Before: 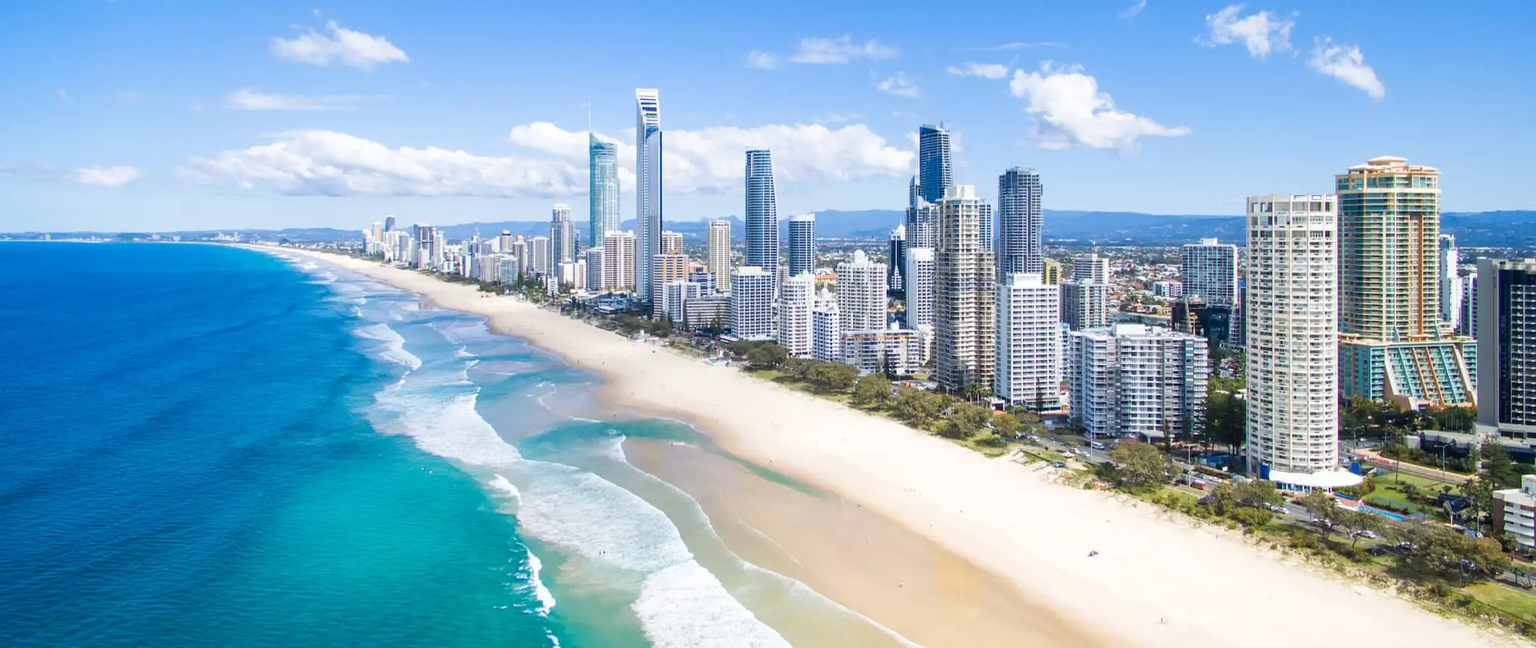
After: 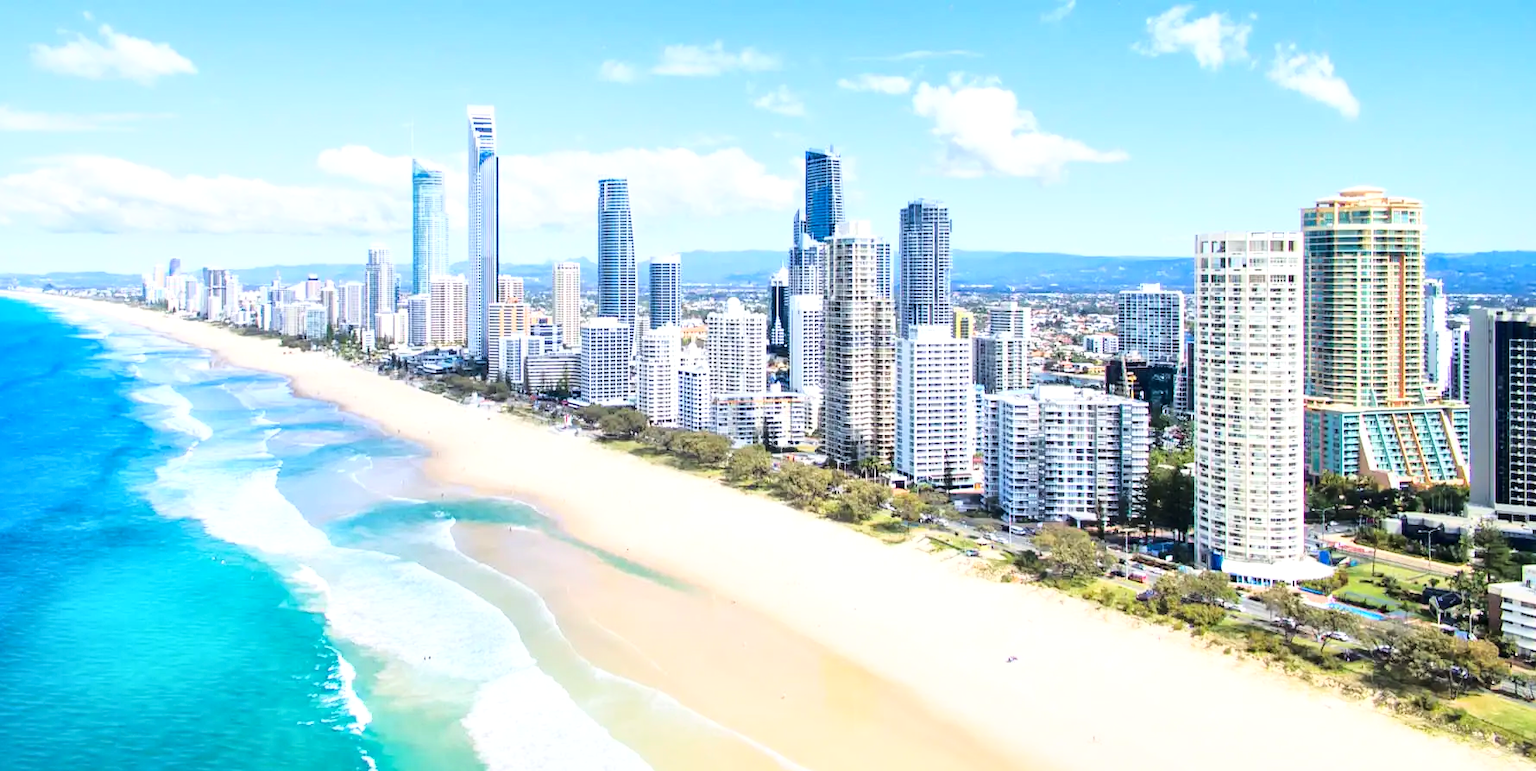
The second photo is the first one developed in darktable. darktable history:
crop: left 15.867%
base curve: curves: ch0 [(0, 0) (0.032, 0.037) (0.105, 0.228) (0.435, 0.76) (0.856, 0.983) (1, 1)]
local contrast: mode bilateral grid, contrast 20, coarseness 50, detail 132%, midtone range 0.2
